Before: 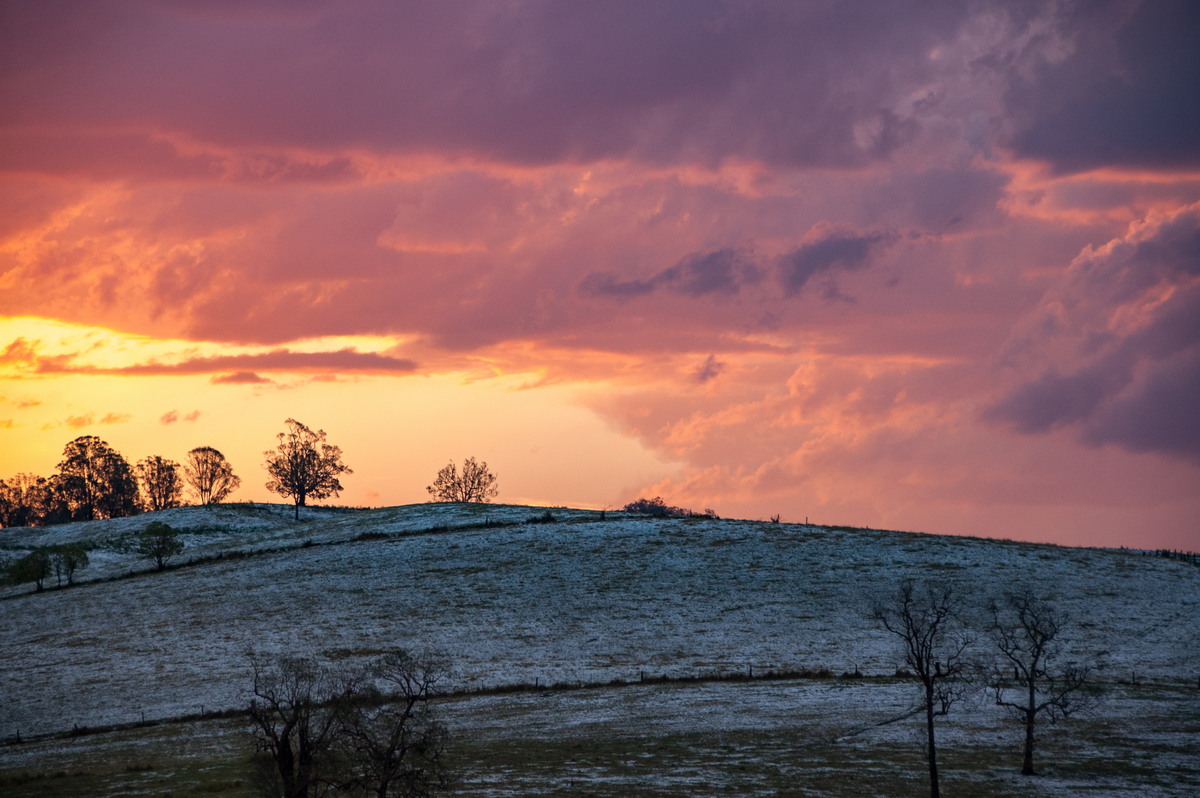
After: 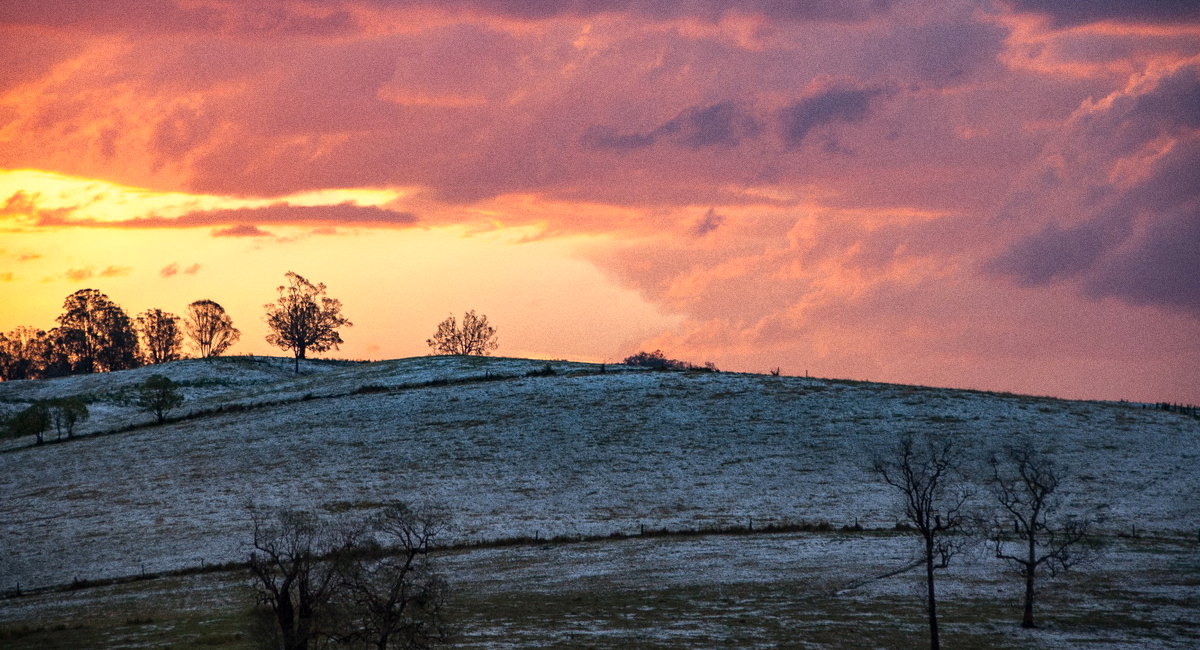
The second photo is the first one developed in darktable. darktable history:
crop and rotate: top 18.507%
grain: coarseness 0.09 ISO
exposure: exposure 0.2 EV, compensate highlight preservation false
